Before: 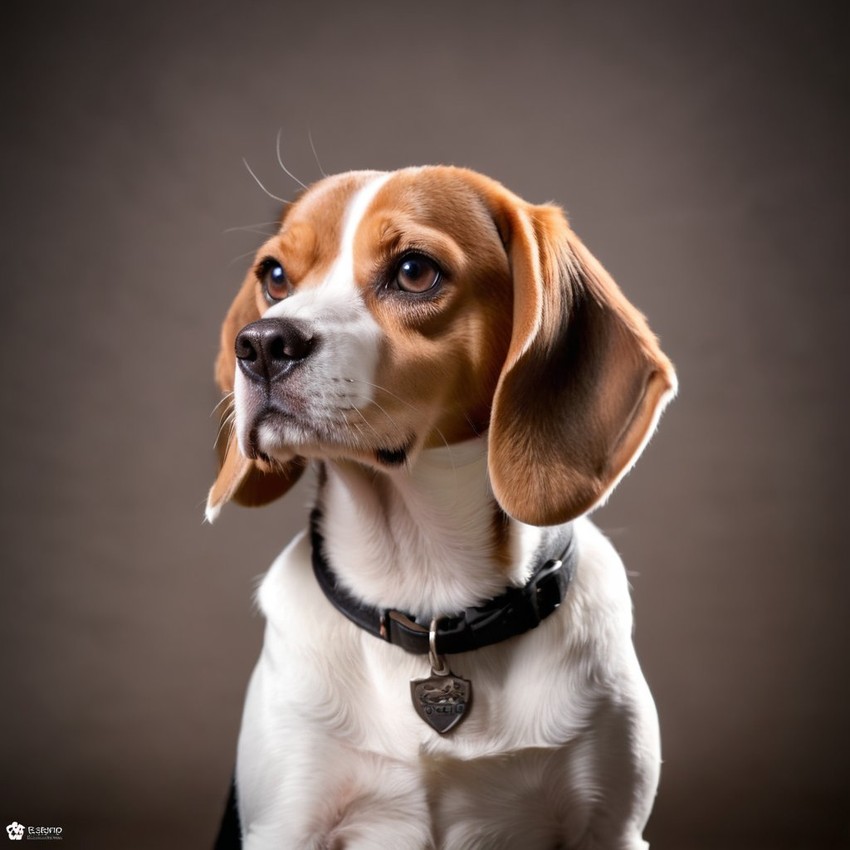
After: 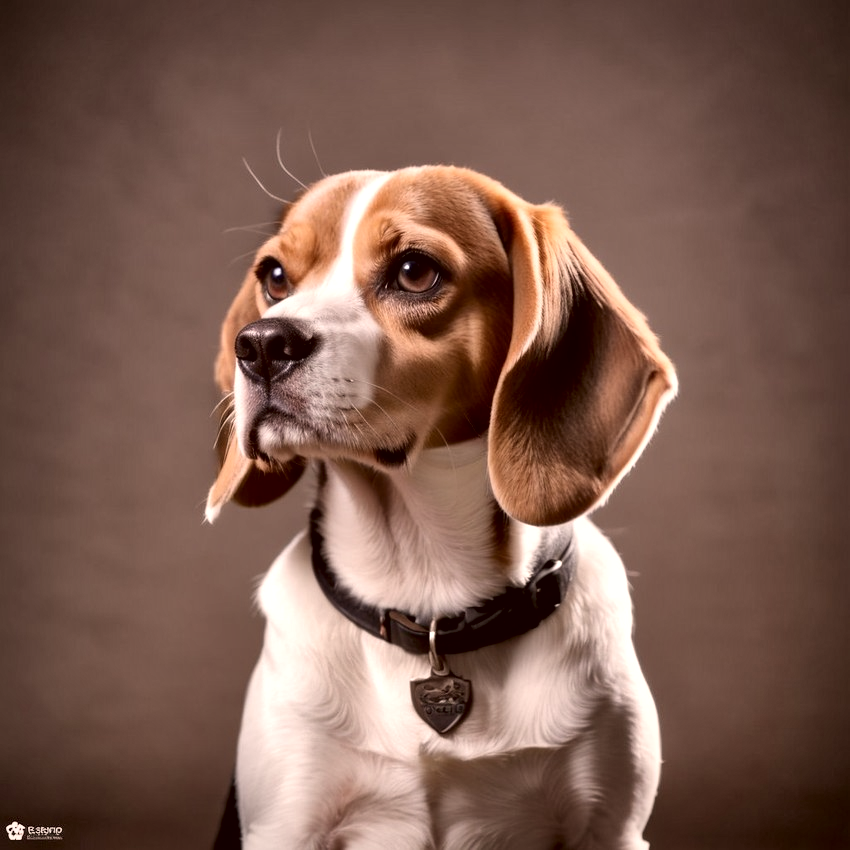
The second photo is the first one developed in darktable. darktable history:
shadows and highlights: white point adjustment 0.05, highlights color adjustment 55.9%, soften with gaussian
local contrast: mode bilateral grid, contrast 25, coarseness 47, detail 151%, midtone range 0.2
color correction: highlights a* 10.21, highlights b* 9.79, shadows a* 8.61, shadows b* 7.88, saturation 0.8
